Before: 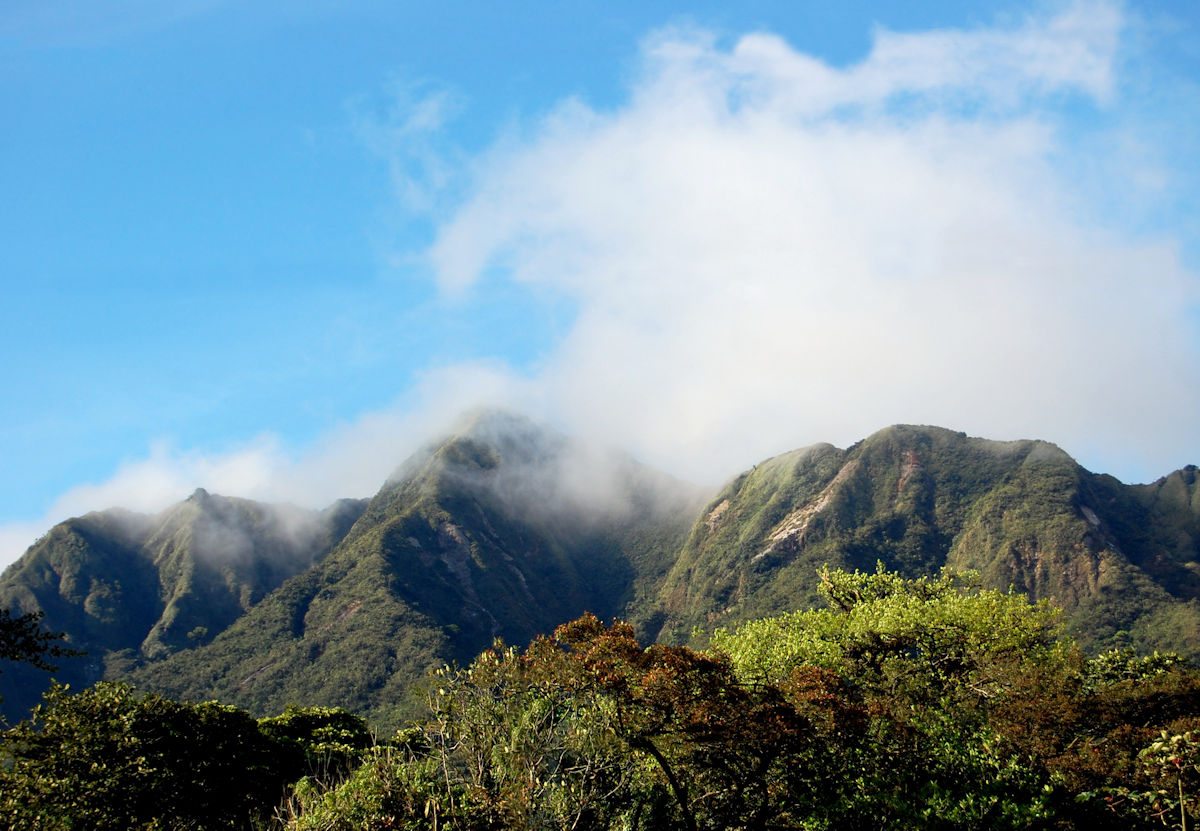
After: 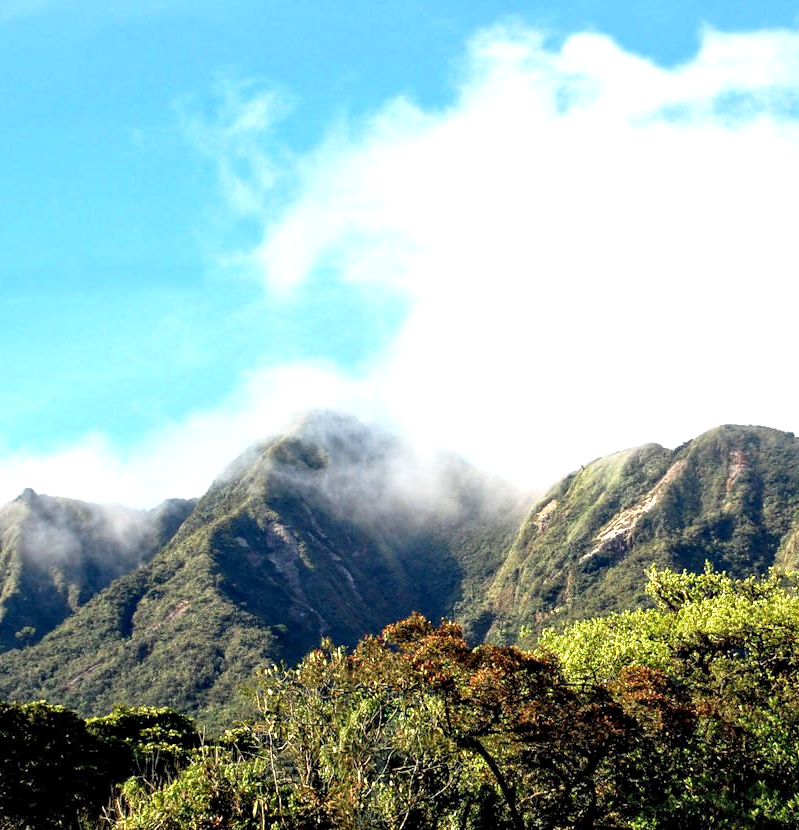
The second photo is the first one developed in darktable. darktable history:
local contrast: detail 130%
crop and rotate: left 14.406%, right 18.96%
exposure: black level correction 0, exposure 0.692 EV, compensate exposure bias true, compensate highlight preservation false
contrast equalizer: octaves 7, y [[0.6 ×6], [0.55 ×6], [0 ×6], [0 ×6], [0 ×6]], mix 0.298
